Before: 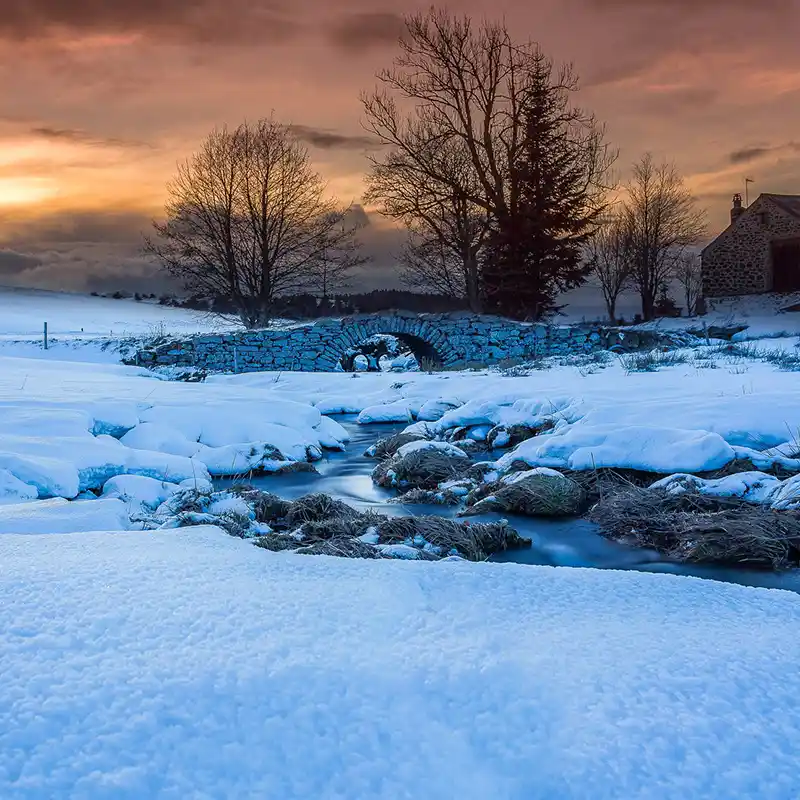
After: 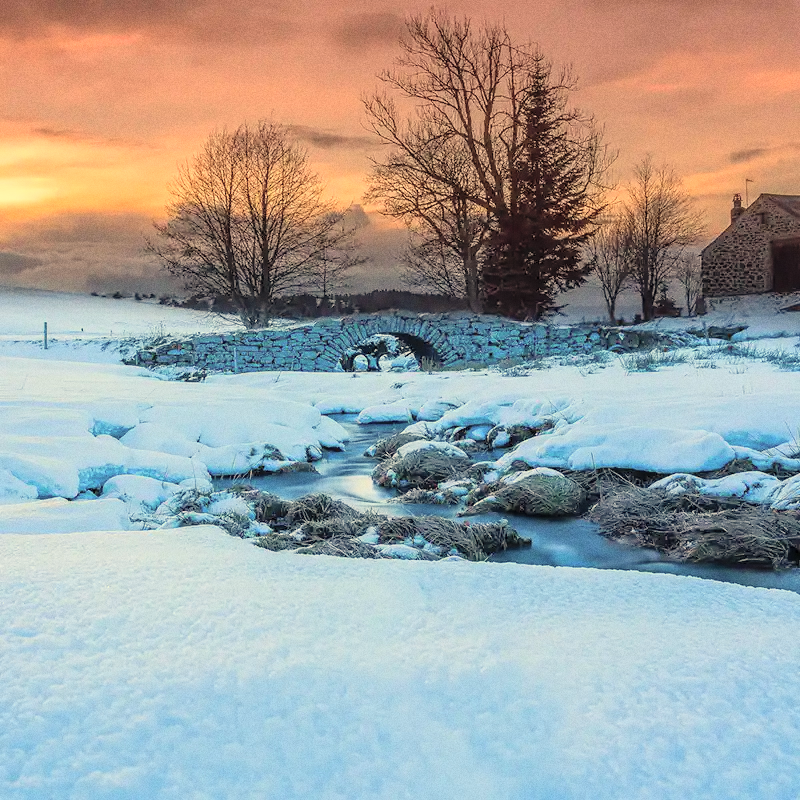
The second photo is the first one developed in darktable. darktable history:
white balance: red 1.123, blue 0.83
global tonemap: drago (0.7, 100)
grain: coarseness 0.09 ISO
